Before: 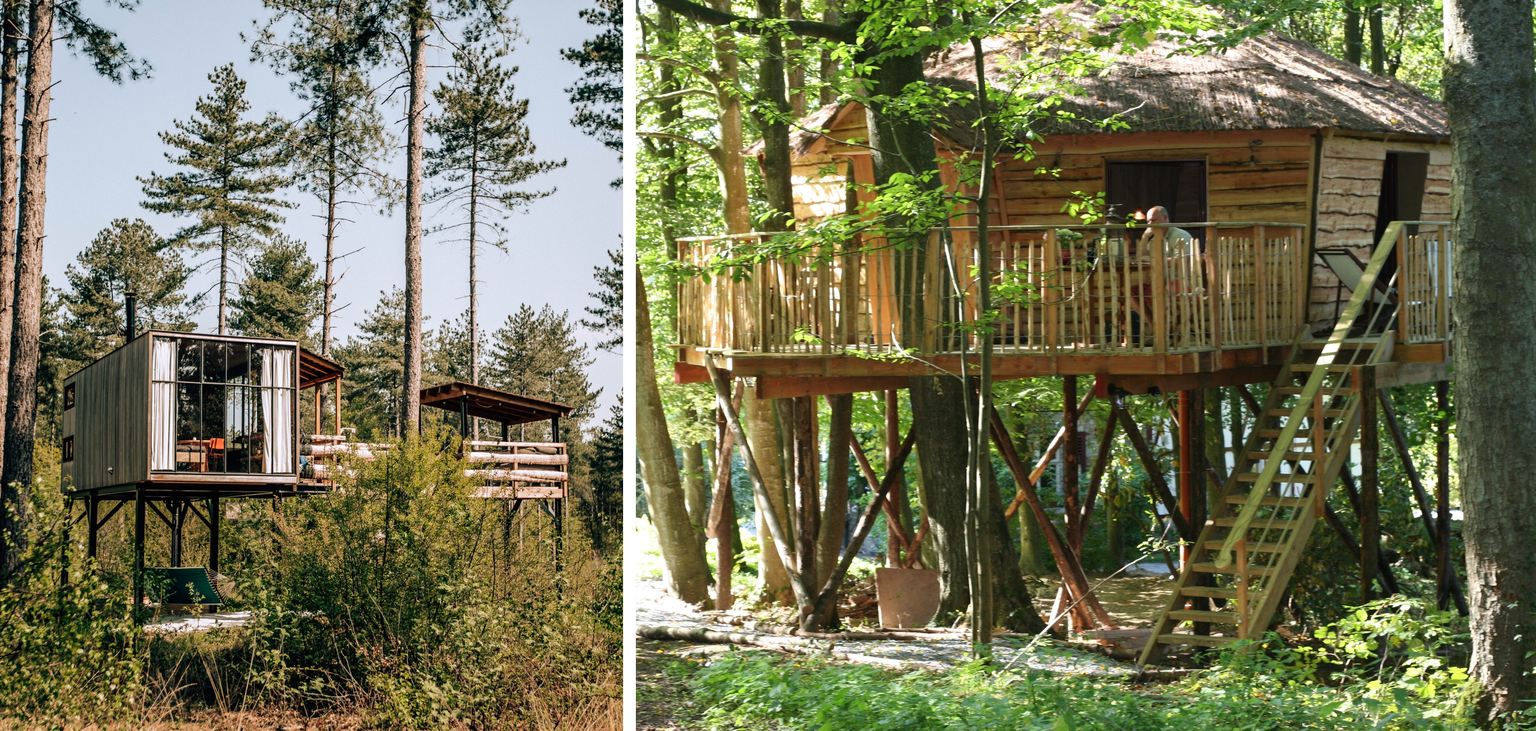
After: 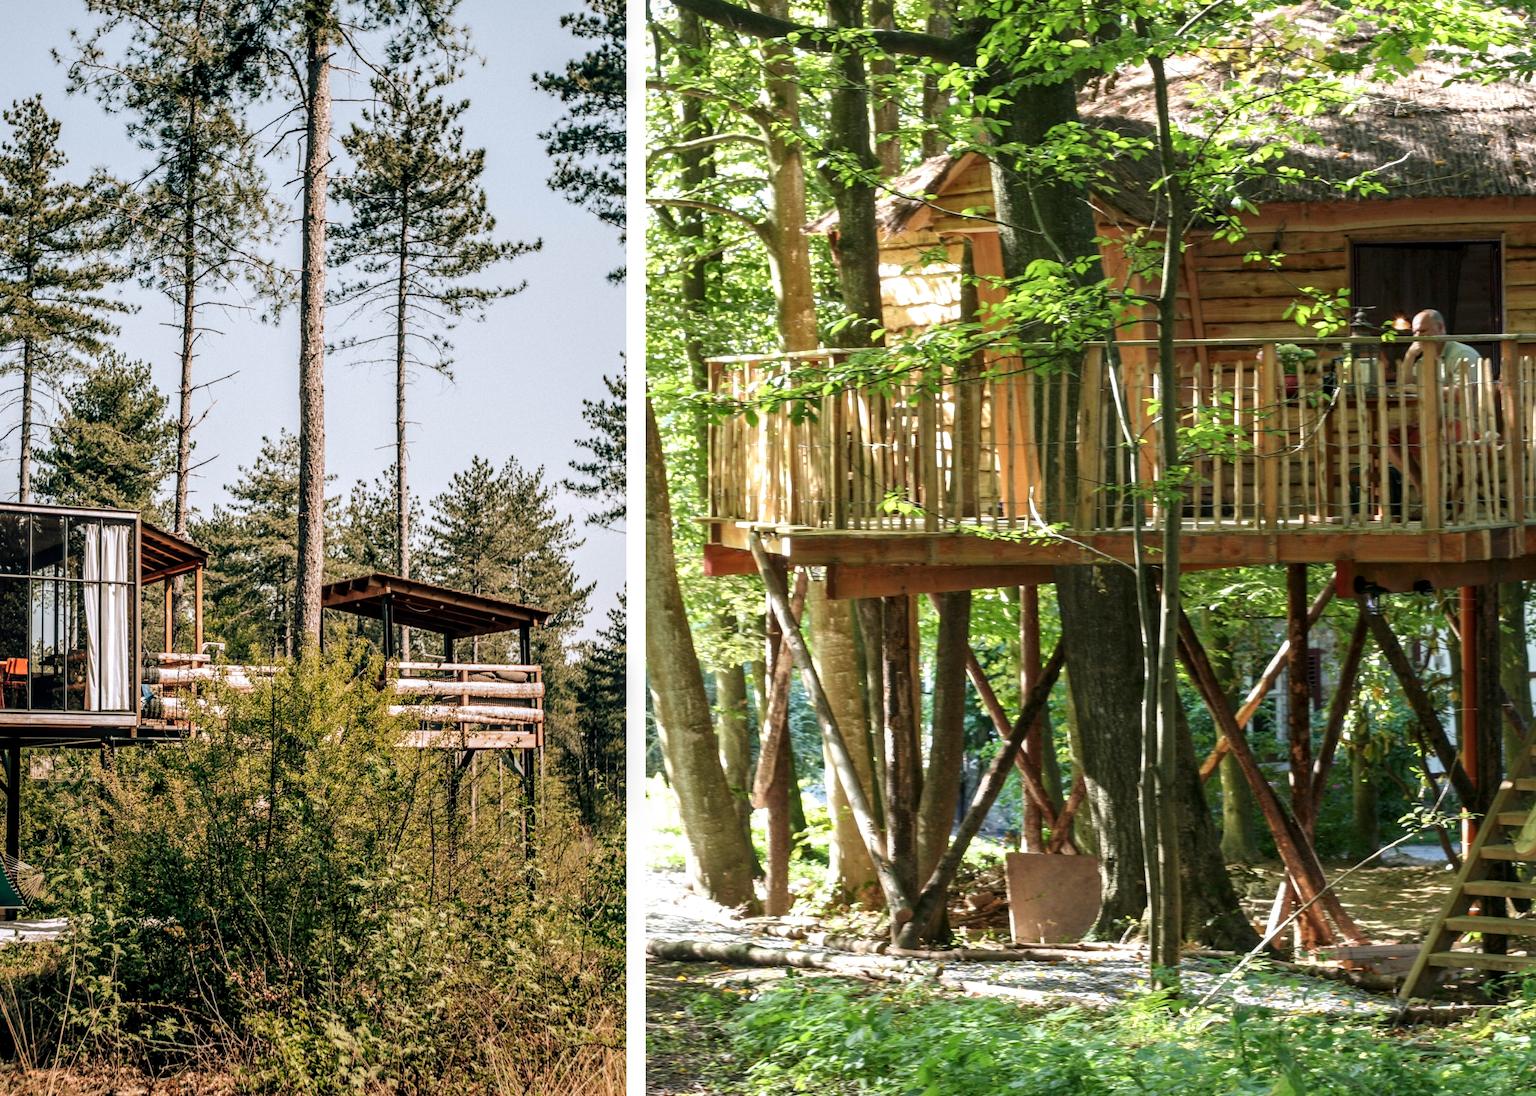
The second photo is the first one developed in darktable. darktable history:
local contrast: detail 130%
crop and rotate: left 13.409%, right 19.924%
